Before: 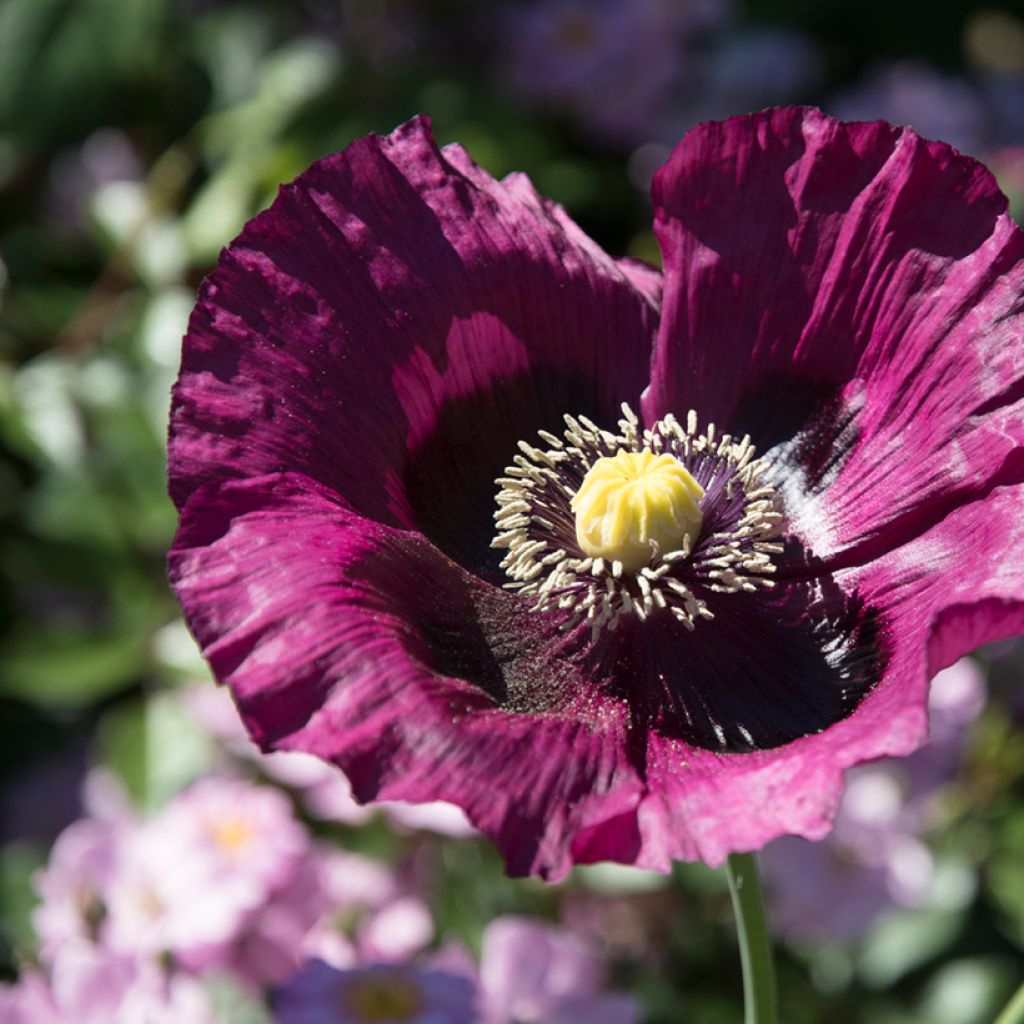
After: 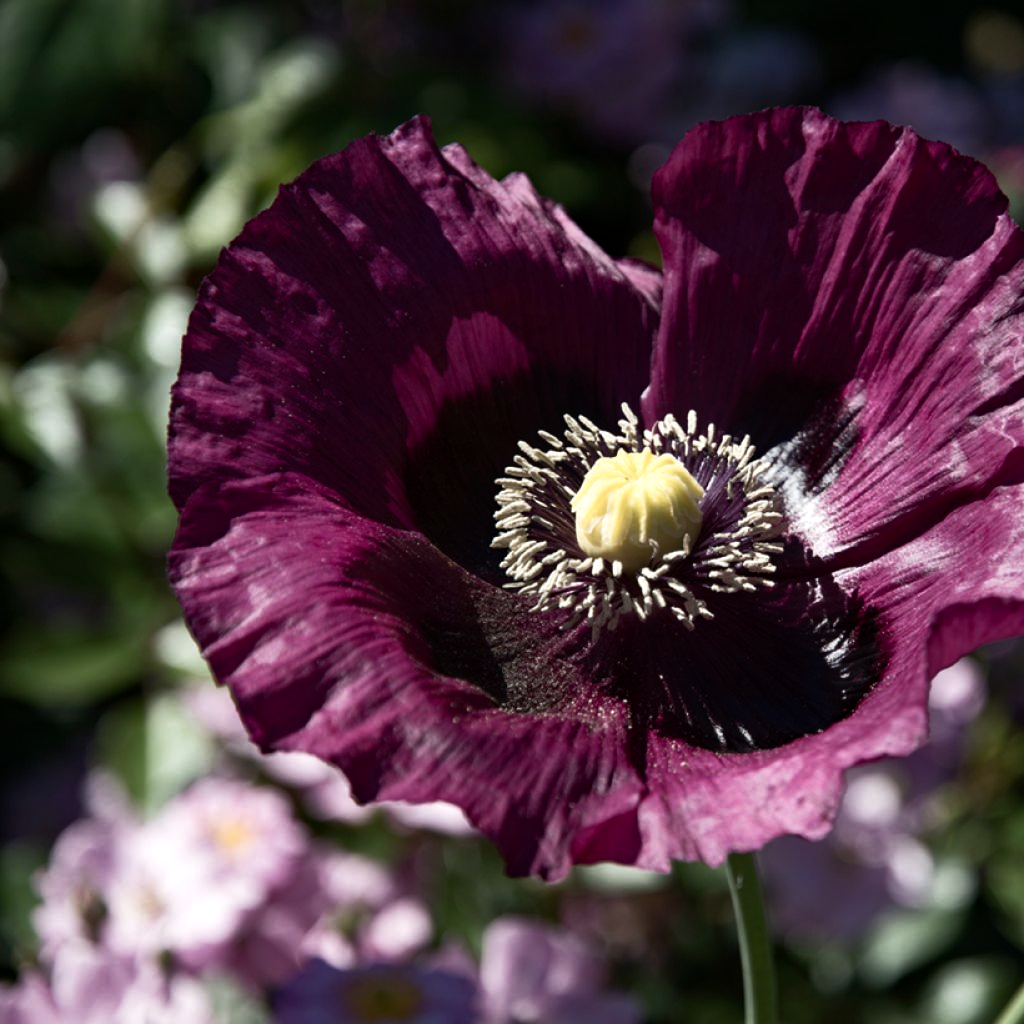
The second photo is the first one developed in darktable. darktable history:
haze removal: on, module defaults
color balance rgb: perceptual saturation grading › highlights -31.88%, perceptual saturation grading › mid-tones 5.8%, perceptual saturation grading › shadows 18.12%, perceptual brilliance grading › highlights 3.62%, perceptual brilliance grading › mid-tones -18.12%, perceptual brilliance grading › shadows -41.3%
